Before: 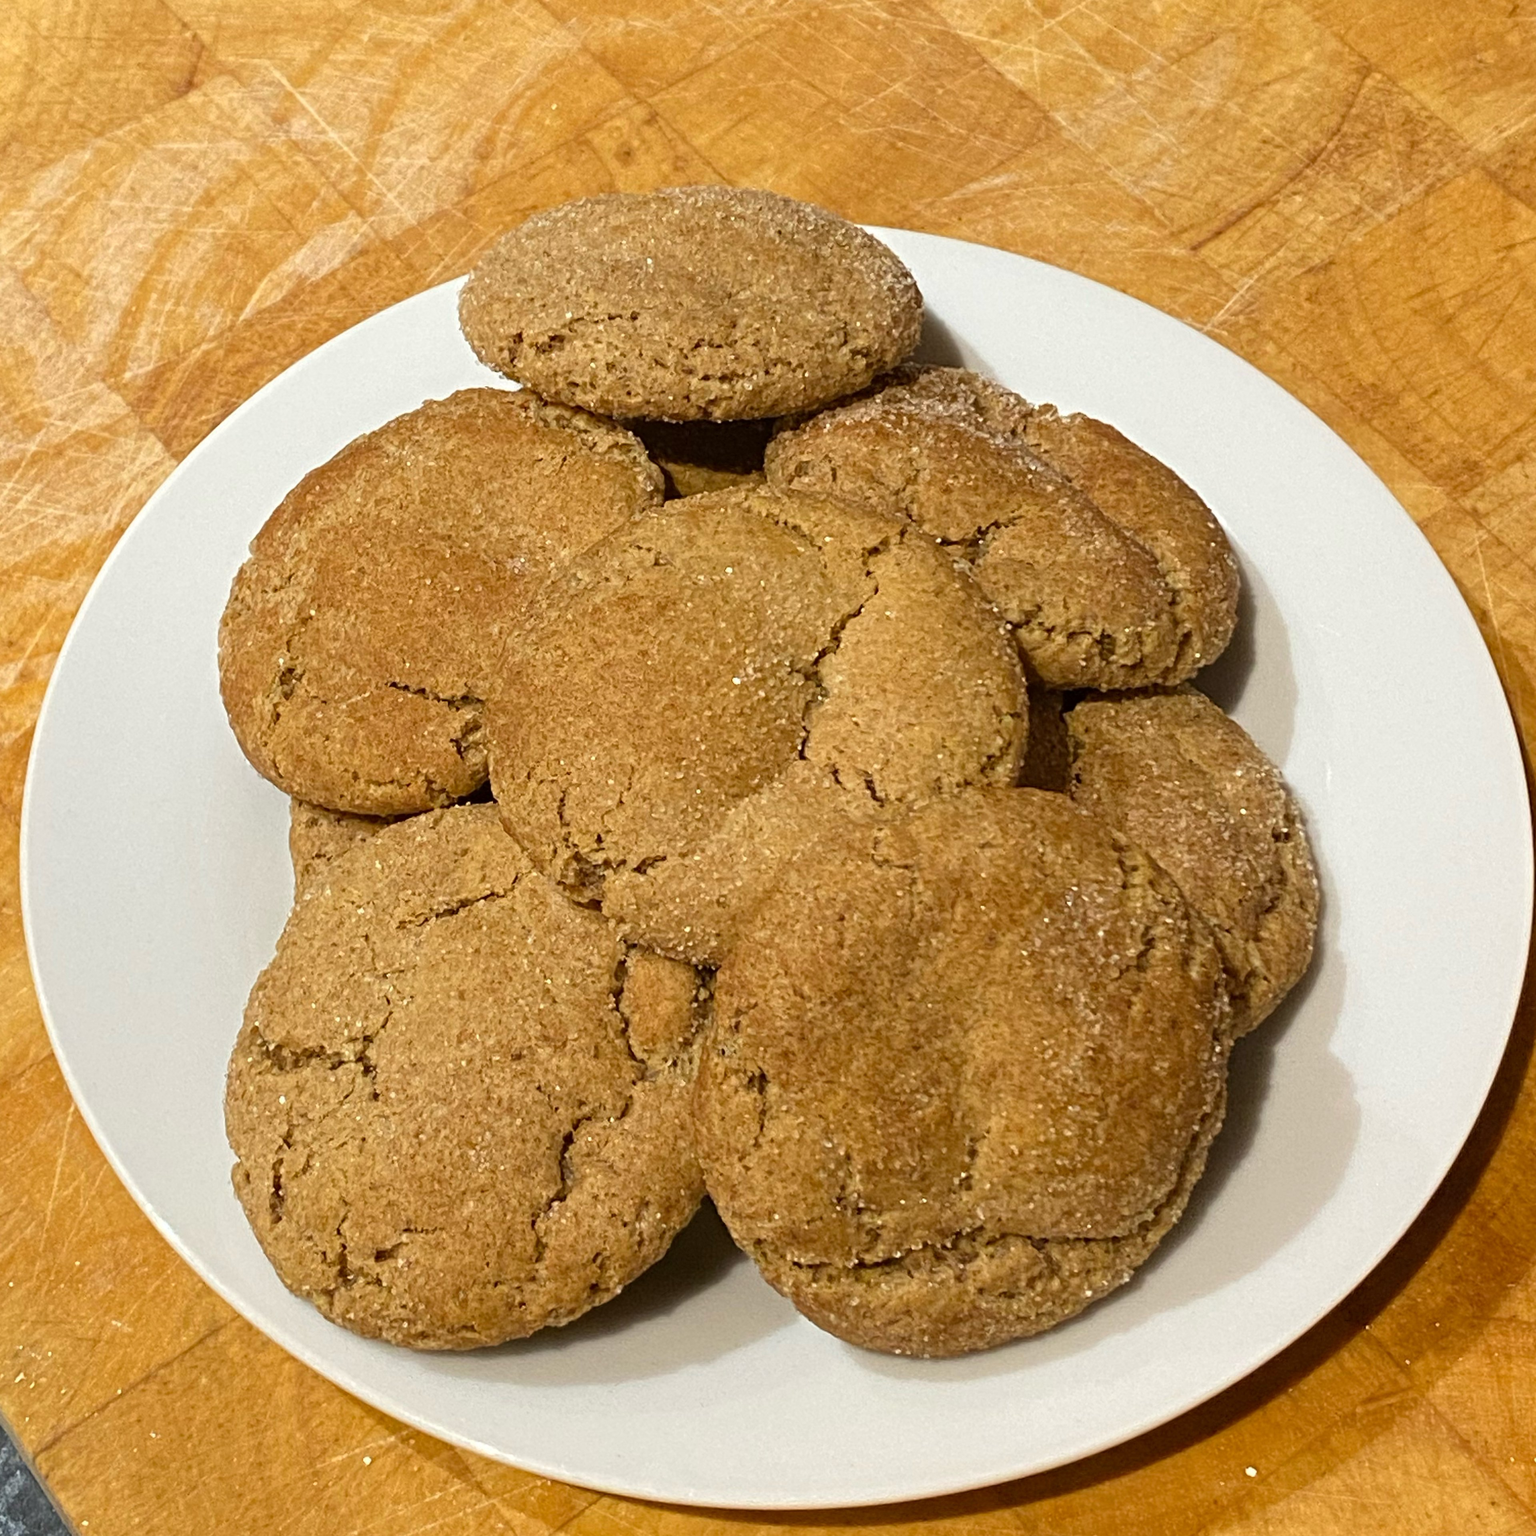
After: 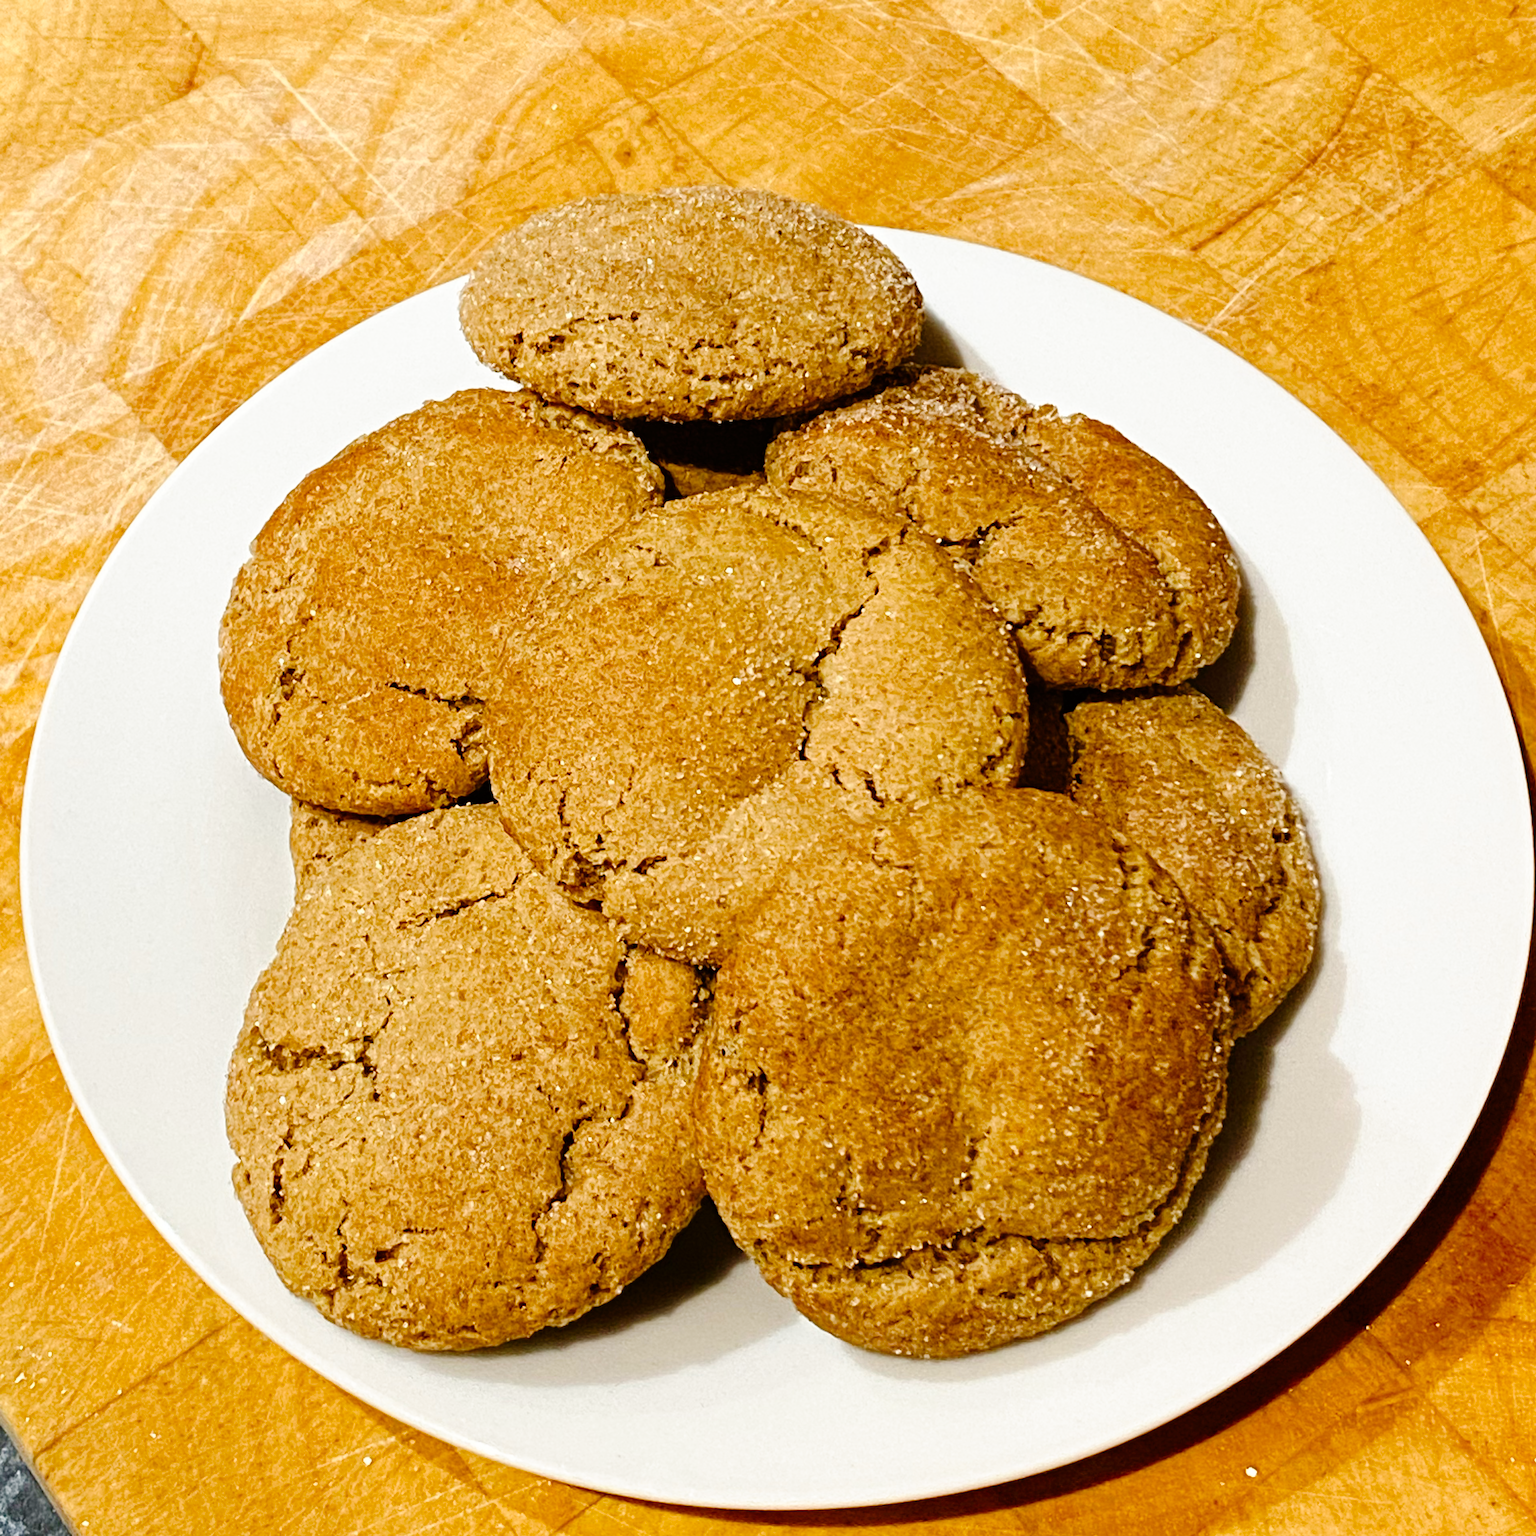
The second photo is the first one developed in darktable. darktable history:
color balance rgb: perceptual saturation grading › global saturation 20%, perceptual saturation grading › highlights -25%, perceptual saturation grading › shadows 50%, global vibrance -25%
tone curve: curves: ch0 [(0, 0) (0.003, 0.003) (0.011, 0.005) (0.025, 0.008) (0.044, 0.012) (0.069, 0.02) (0.1, 0.031) (0.136, 0.047) (0.177, 0.088) (0.224, 0.141) (0.277, 0.222) (0.335, 0.32) (0.399, 0.422) (0.468, 0.523) (0.543, 0.621) (0.623, 0.715) (0.709, 0.796) (0.801, 0.88) (0.898, 0.962) (1, 1)], preserve colors none
